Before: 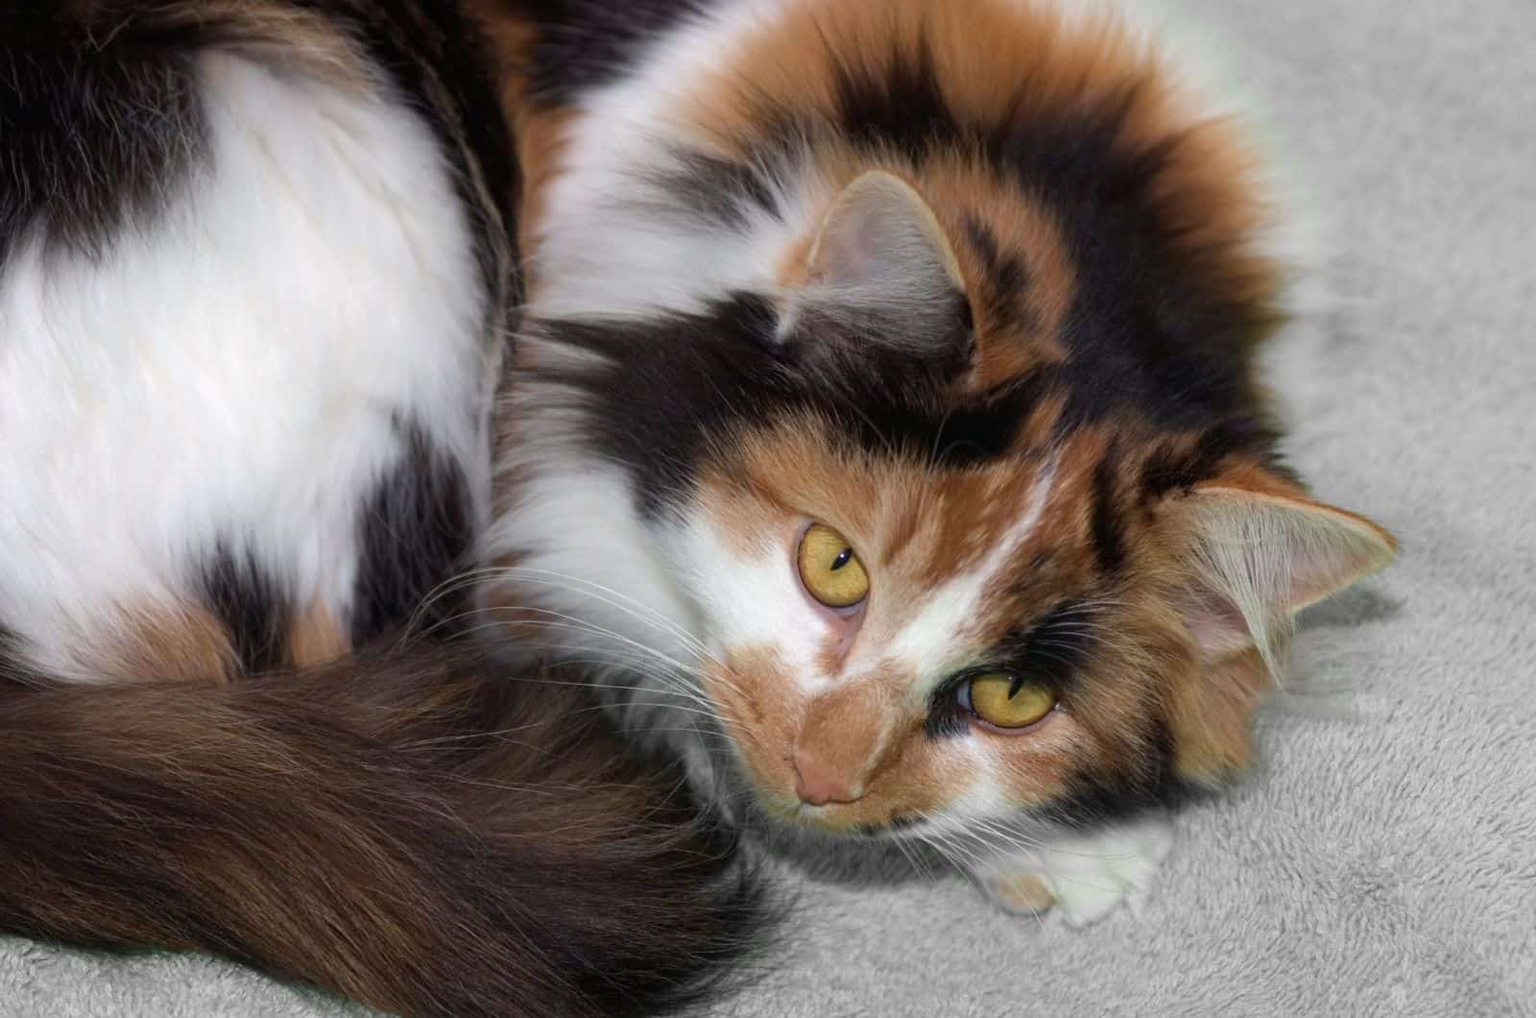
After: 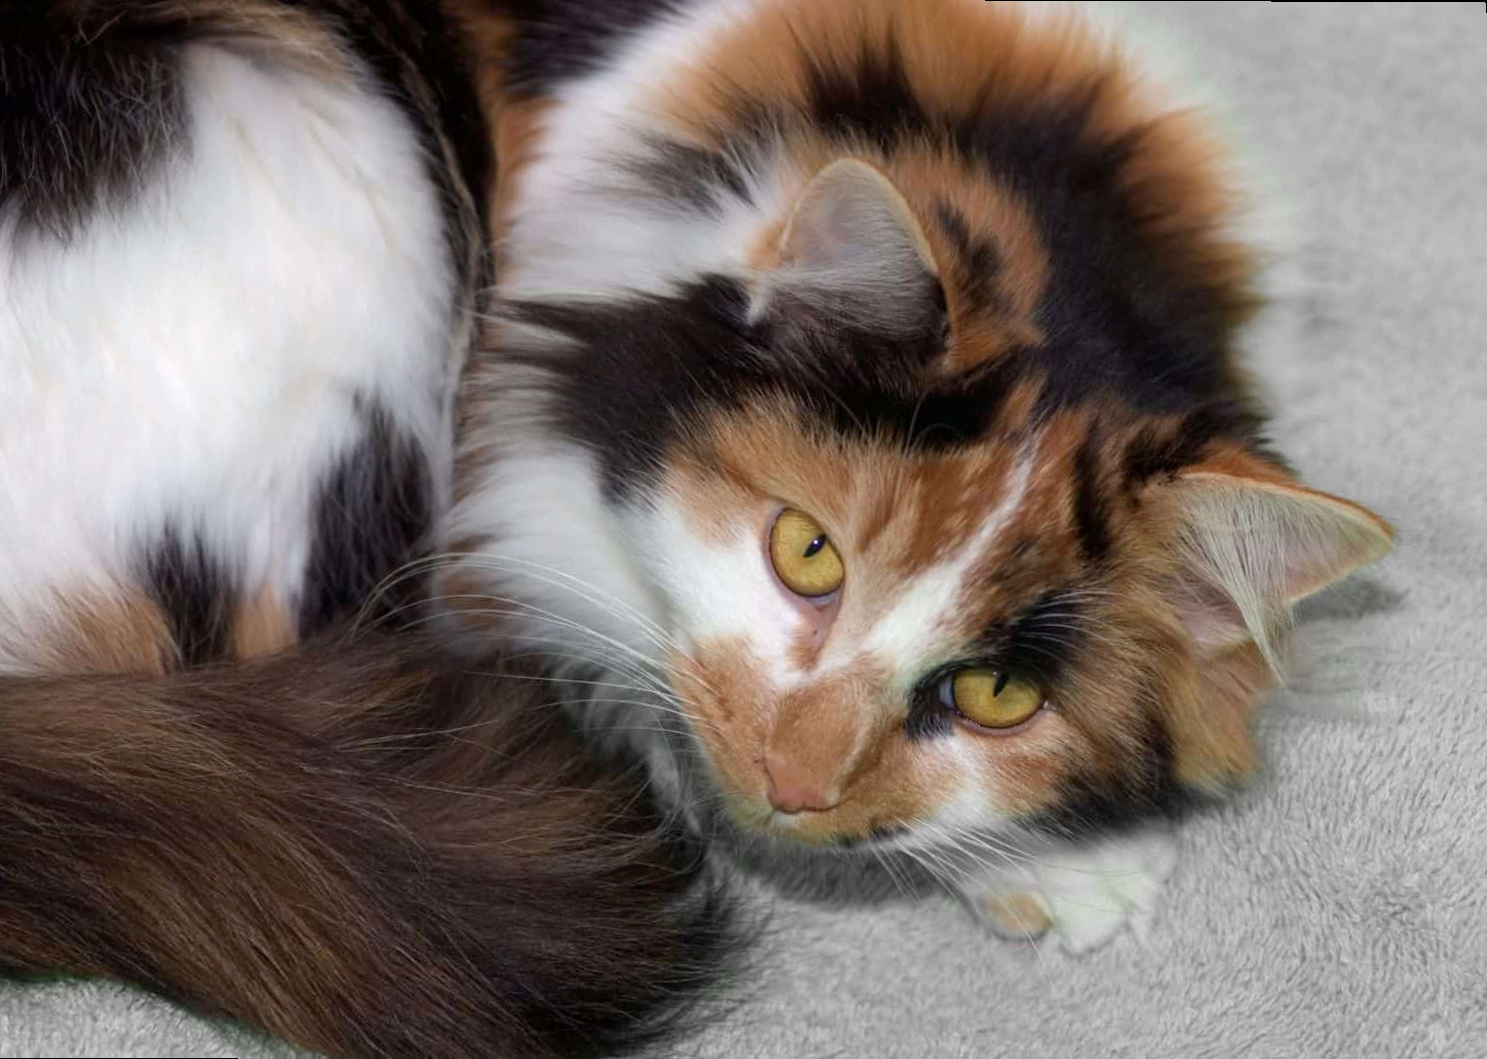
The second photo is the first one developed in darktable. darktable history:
exposure: black level correction 0.001, compensate highlight preservation false
levels: levels [0, 0.498, 1]
rotate and perspective: rotation 0.215°, lens shift (vertical) -0.139, crop left 0.069, crop right 0.939, crop top 0.002, crop bottom 0.996
